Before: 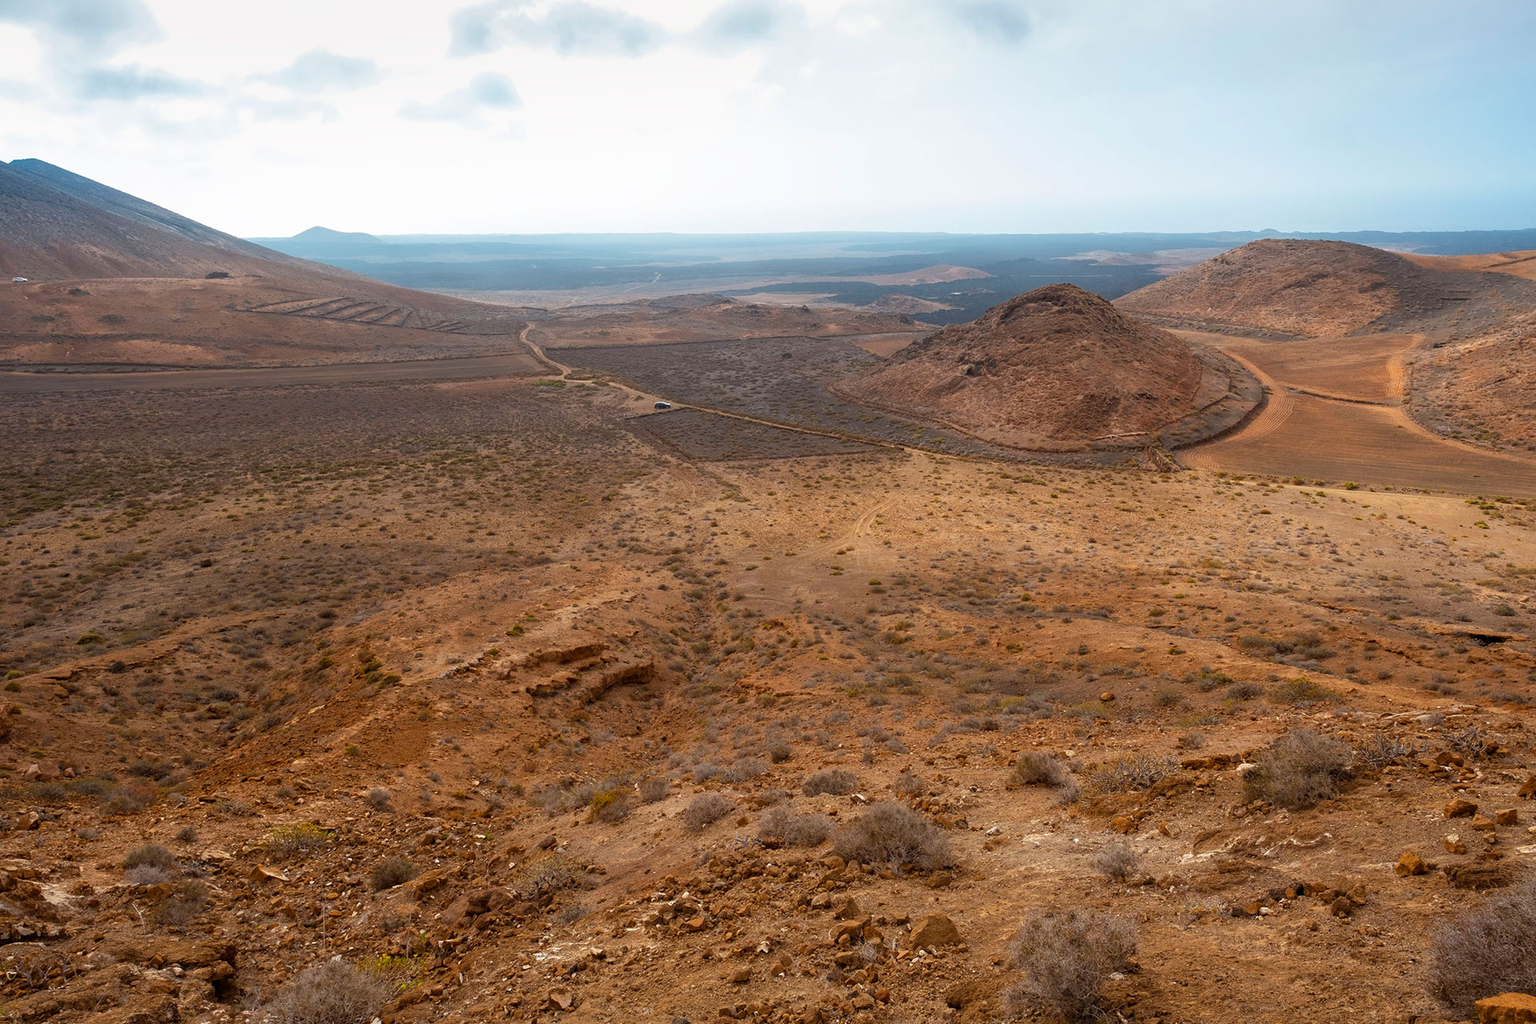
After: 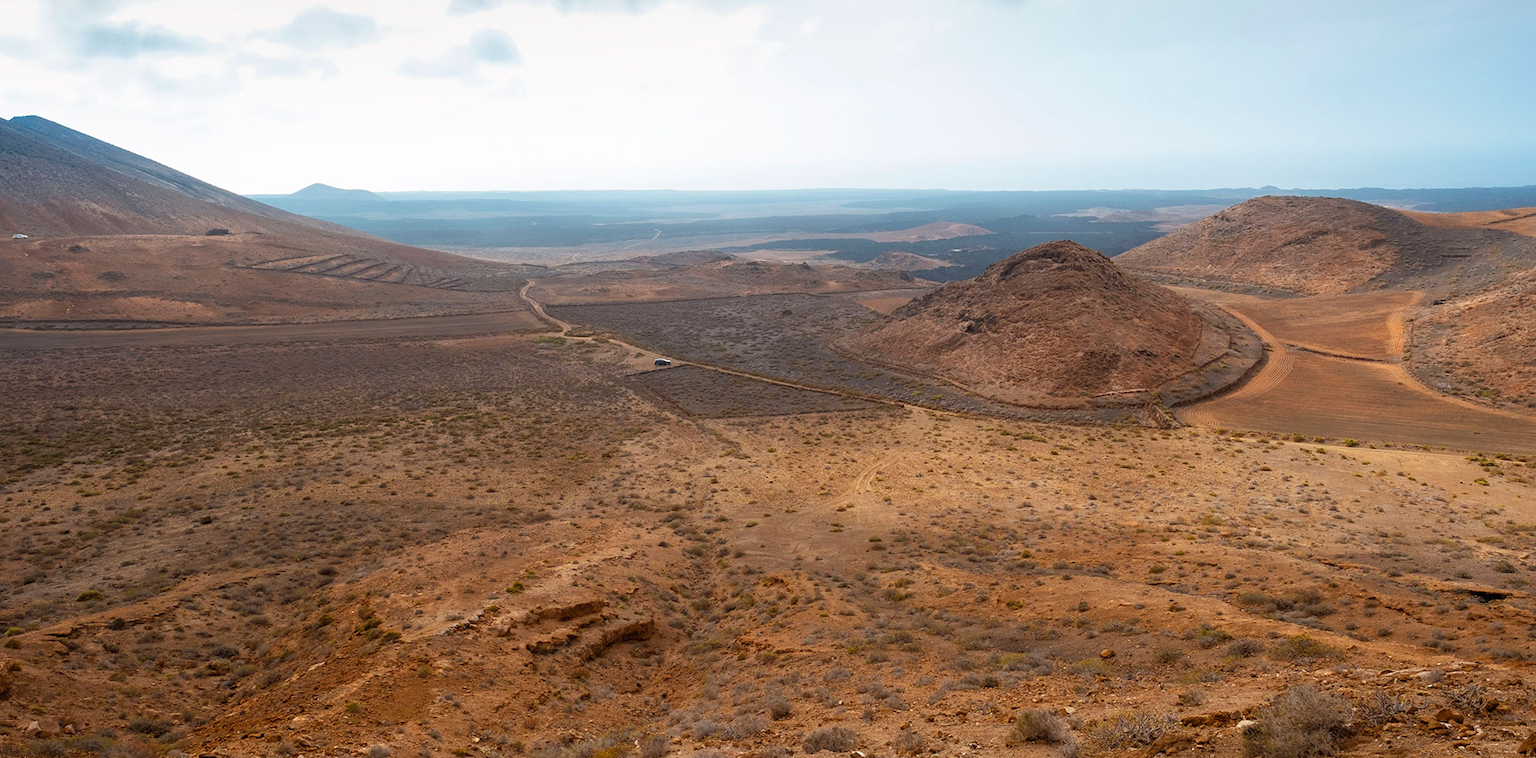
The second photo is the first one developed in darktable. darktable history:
crop: top 4.266%, bottom 21.638%
